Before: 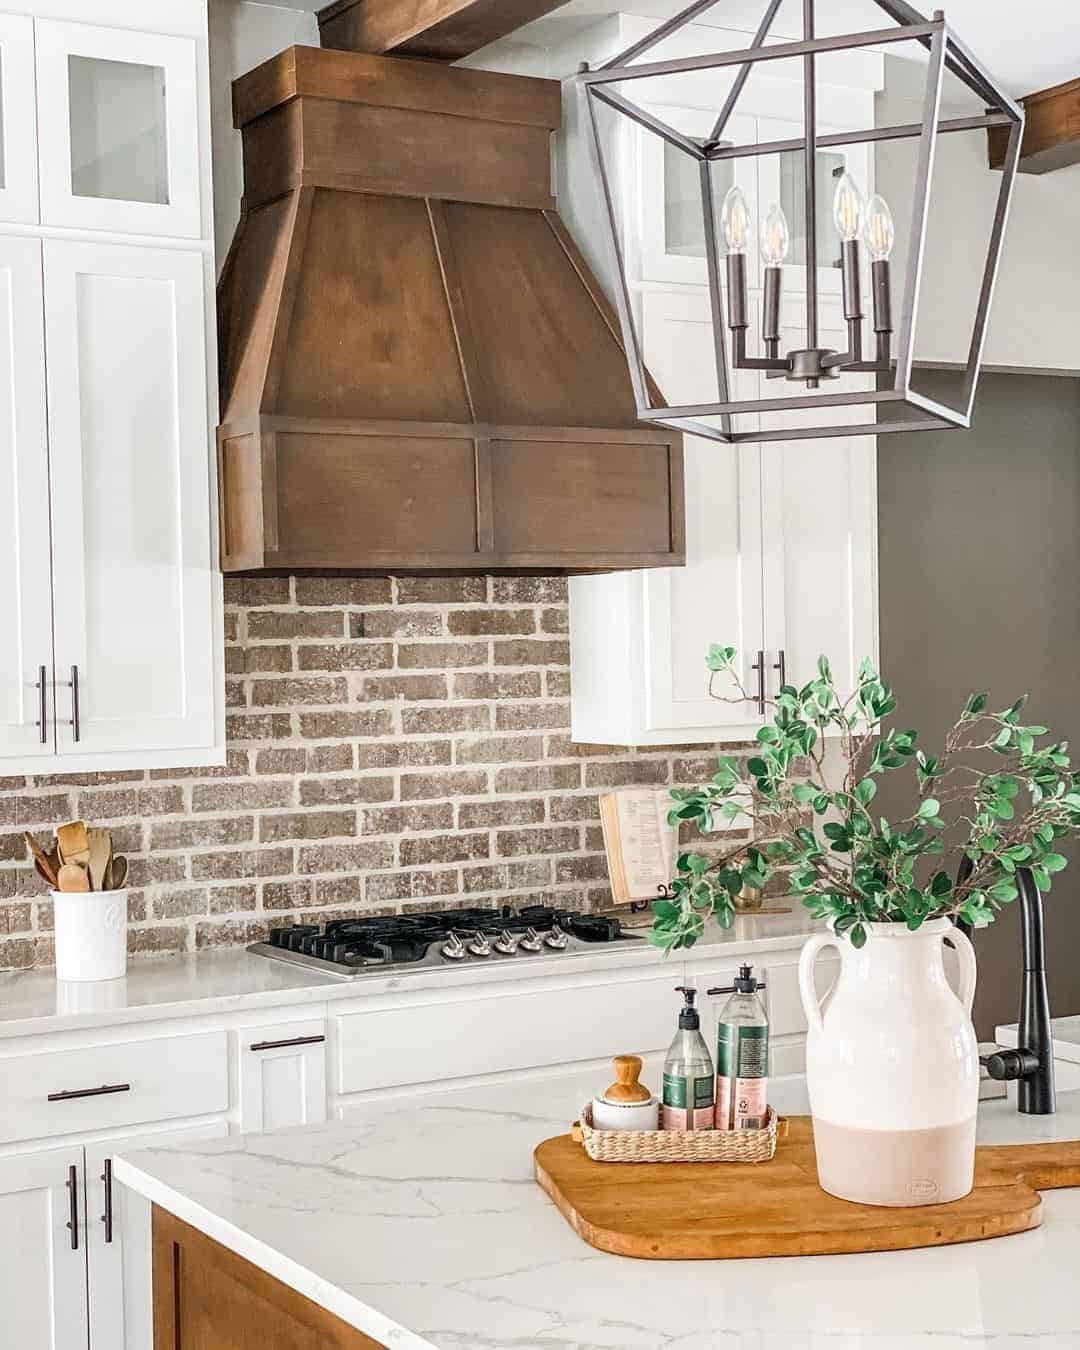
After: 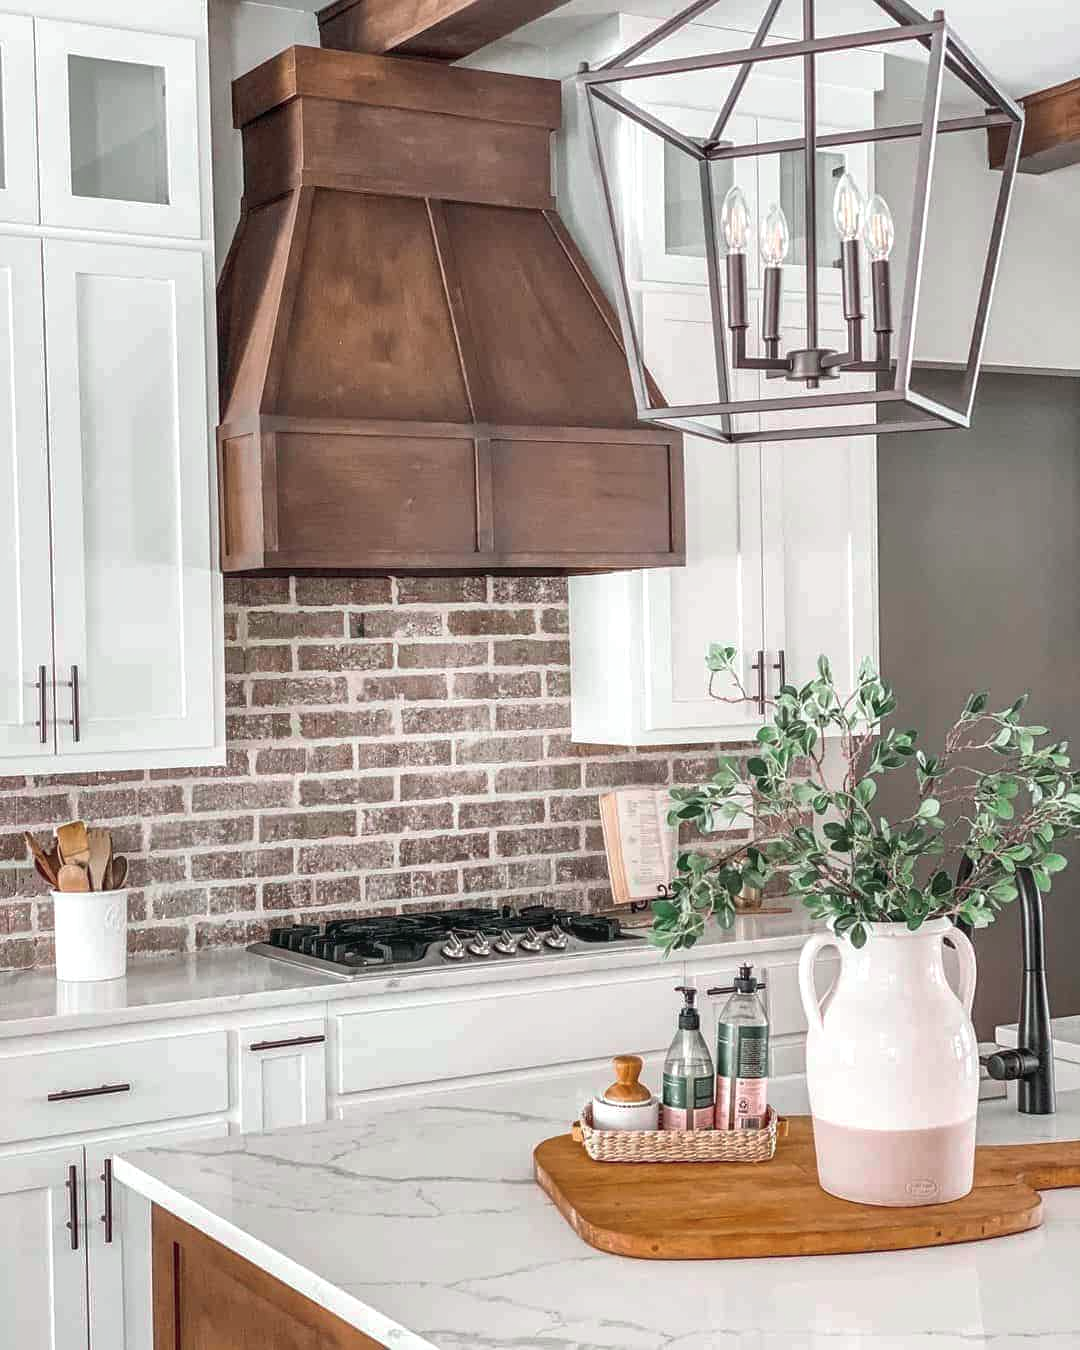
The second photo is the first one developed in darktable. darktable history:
local contrast: highlights 83%, shadows 81%
shadows and highlights: on, module defaults
tone curve: curves: ch0 [(0, 0.046) (0.04, 0.074) (0.831, 0.861) (1, 1)]; ch1 [(0, 0) (0.146, 0.159) (0.338, 0.365) (0.417, 0.455) (0.489, 0.486) (0.504, 0.502) (0.529, 0.537) (0.563, 0.567) (1, 1)]; ch2 [(0, 0) (0.307, 0.298) (0.388, 0.375) (0.443, 0.456) (0.485, 0.492) (0.544, 0.525) (1, 1)], color space Lab, independent channels, preserve colors none
